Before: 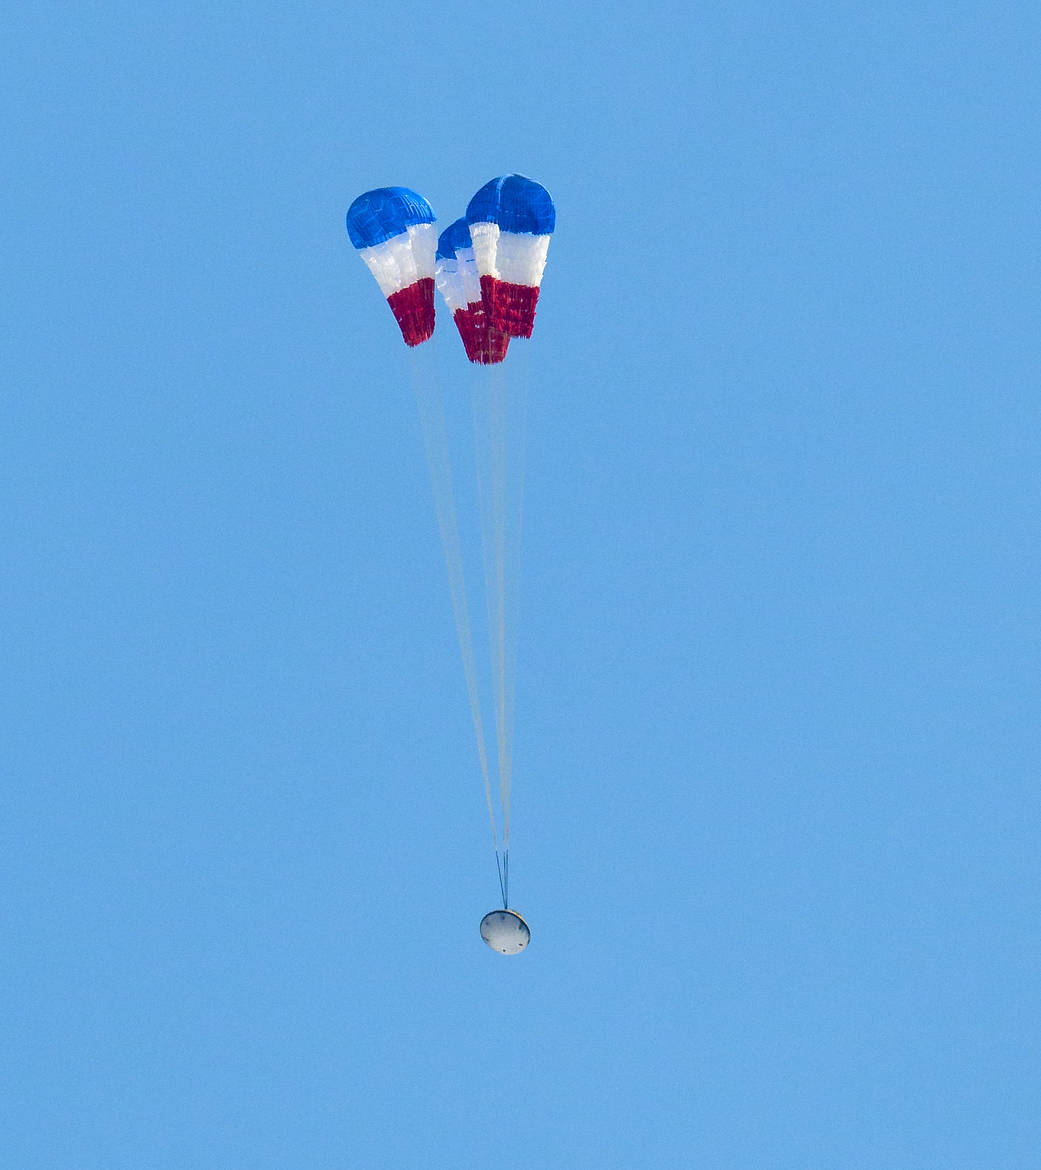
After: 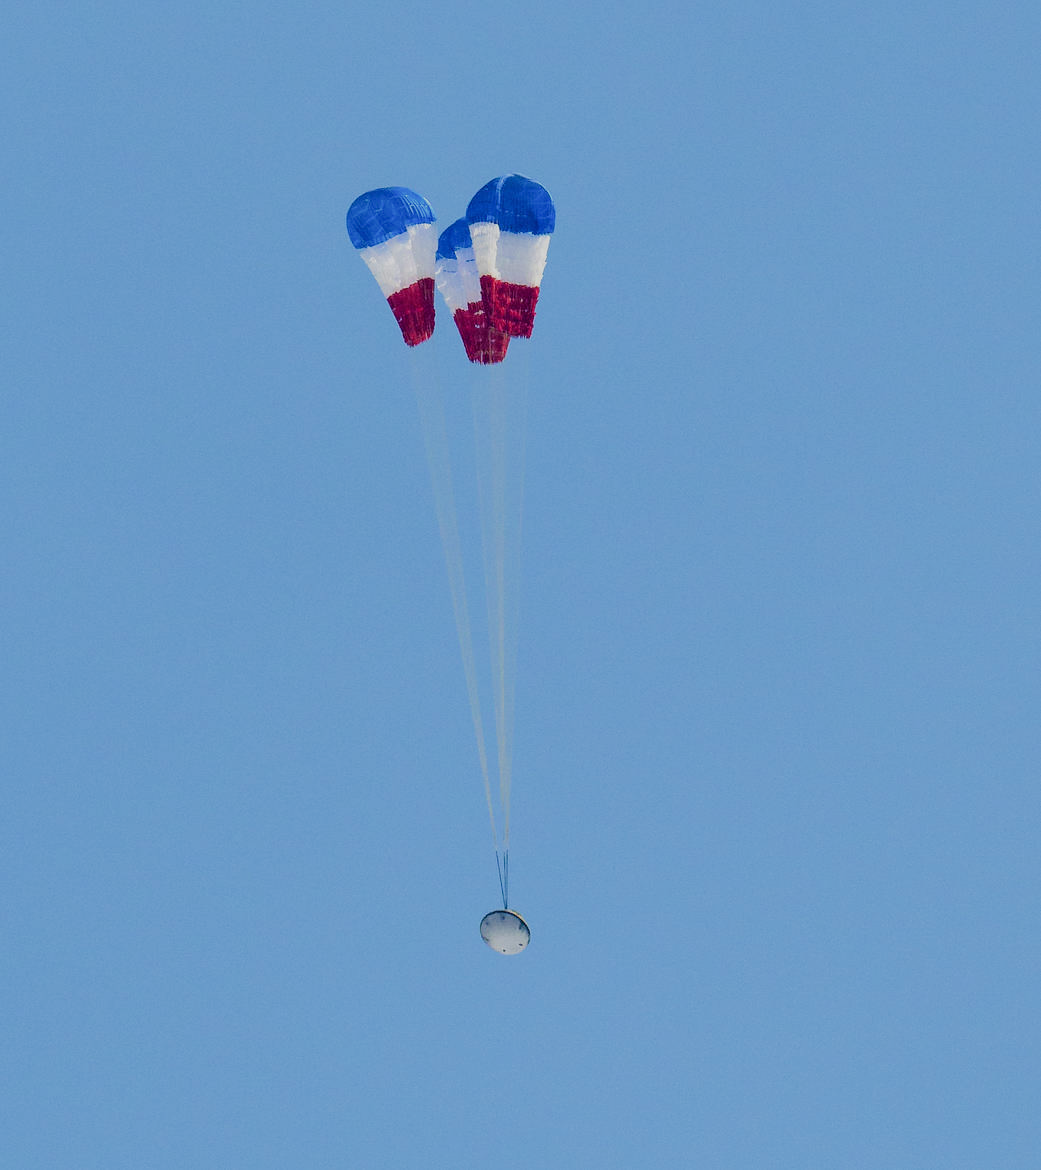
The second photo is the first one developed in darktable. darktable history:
filmic rgb: black relative exposure -8.37 EV, white relative exposure 4.68 EV, hardness 3.82
